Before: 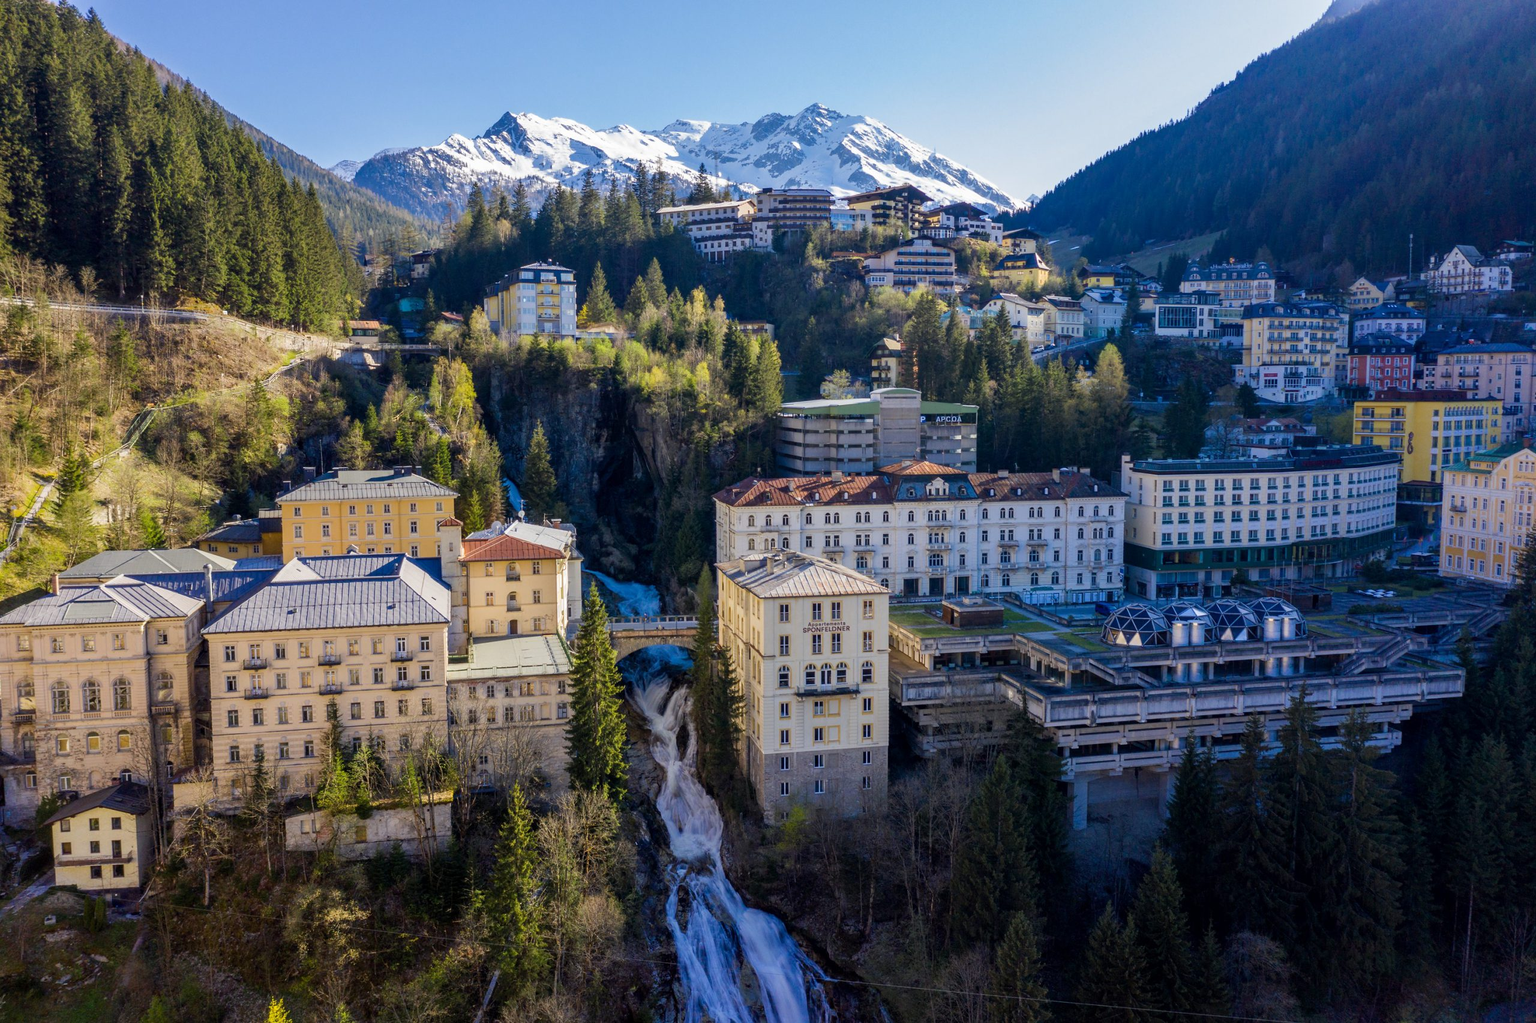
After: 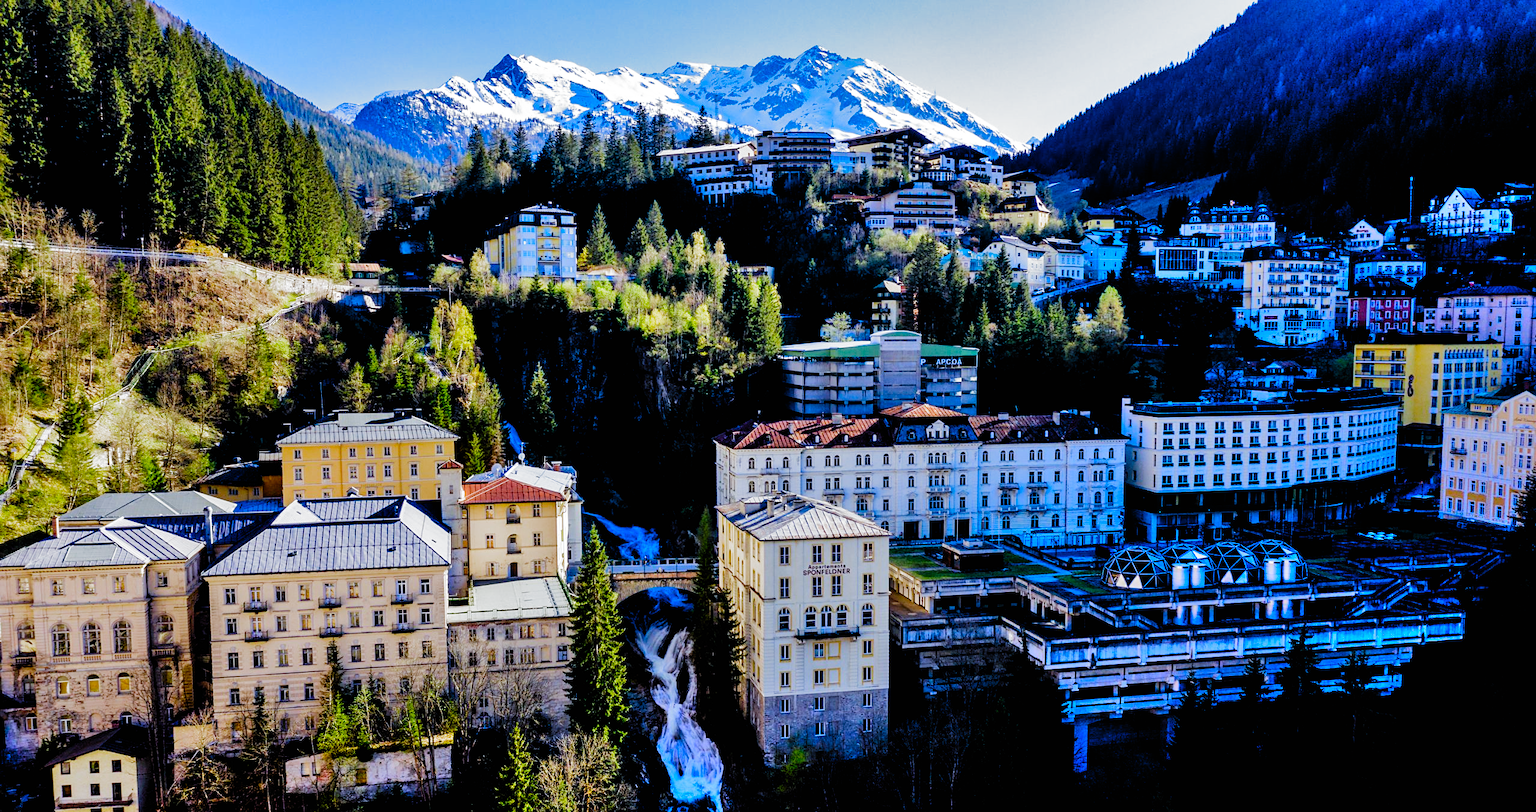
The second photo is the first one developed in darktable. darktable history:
crop and rotate: top 5.665%, bottom 14.909%
sharpen: amount 0.206
color calibration: x 0.37, y 0.382, temperature 4308.25 K
color correction: highlights b* 0.035, saturation 1.33
shadows and highlights: soften with gaussian
tone equalizer: edges refinement/feathering 500, mask exposure compensation -1.57 EV, preserve details no
filmic rgb: black relative exposure -3.45 EV, white relative exposure 2.28 EV, hardness 3.4, add noise in highlights 0.001, preserve chrominance no, color science v3 (2019), use custom middle-gray values true, contrast in highlights soft
